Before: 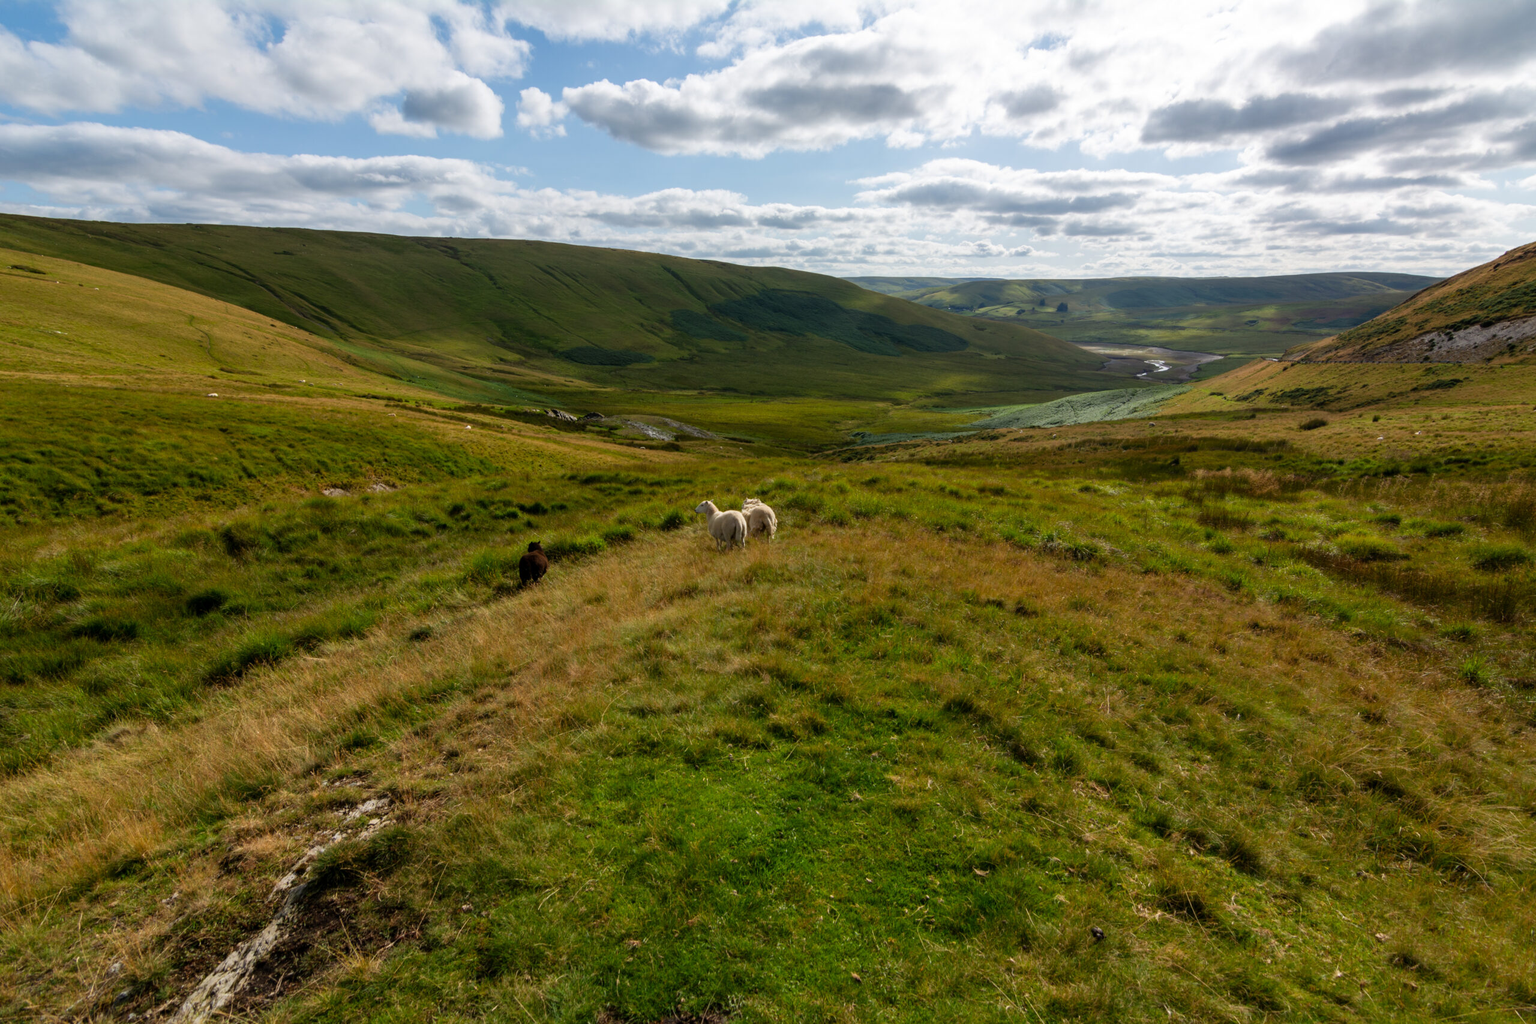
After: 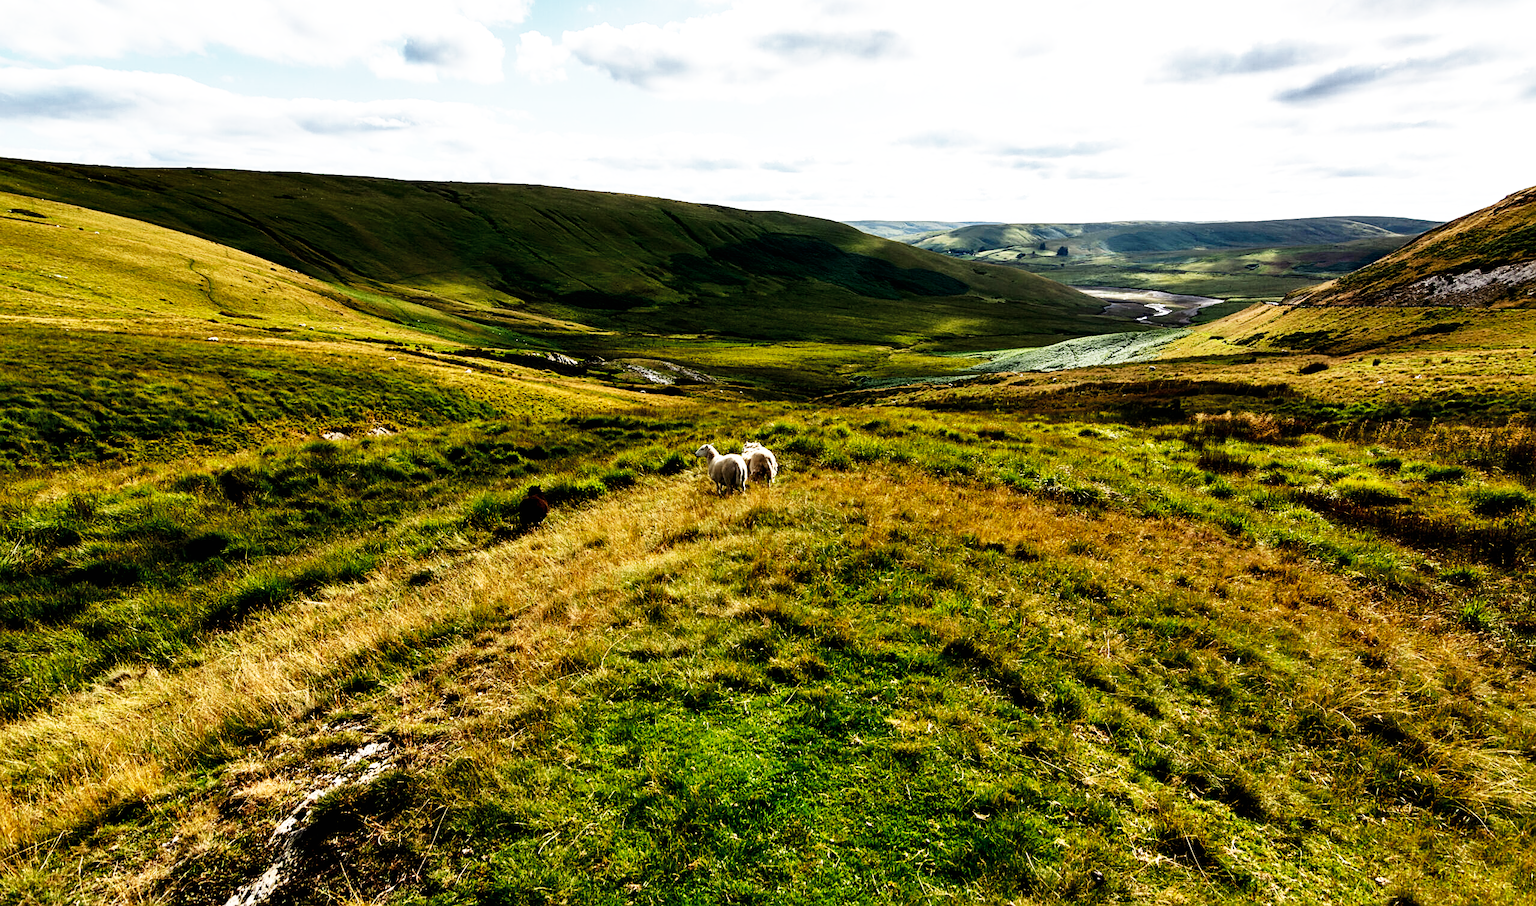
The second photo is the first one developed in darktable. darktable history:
shadows and highlights: low approximation 0.01, soften with gaussian
contrast brightness saturation: contrast 0.056, brightness -0.008, saturation -0.219
tone equalizer: -8 EV -0.723 EV, -7 EV -0.72 EV, -6 EV -0.639 EV, -5 EV -0.376 EV, -3 EV 0.375 EV, -2 EV 0.6 EV, -1 EV 0.693 EV, +0 EV 0.743 EV, edges refinement/feathering 500, mask exposure compensation -1.57 EV, preserve details no
sharpen: on, module defaults
base curve: curves: ch0 [(0, 0) (0.007, 0.004) (0.027, 0.03) (0.046, 0.07) (0.207, 0.54) (0.442, 0.872) (0.673, 0.972) (1, 1)], preserve colors none
crop and rotate: top 5.537%, bottom 5.917%
exposure: black level correction 0.017, exposure -0.006 EV, compensate highlight preservation false
